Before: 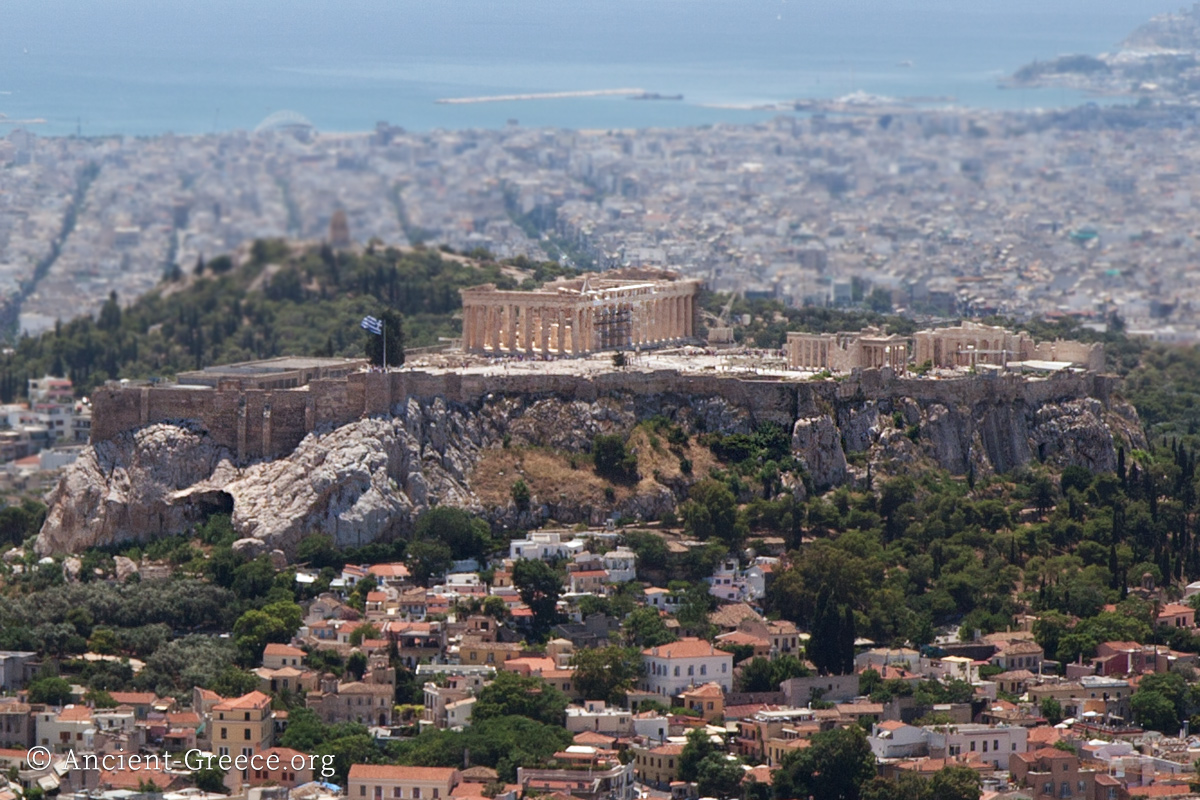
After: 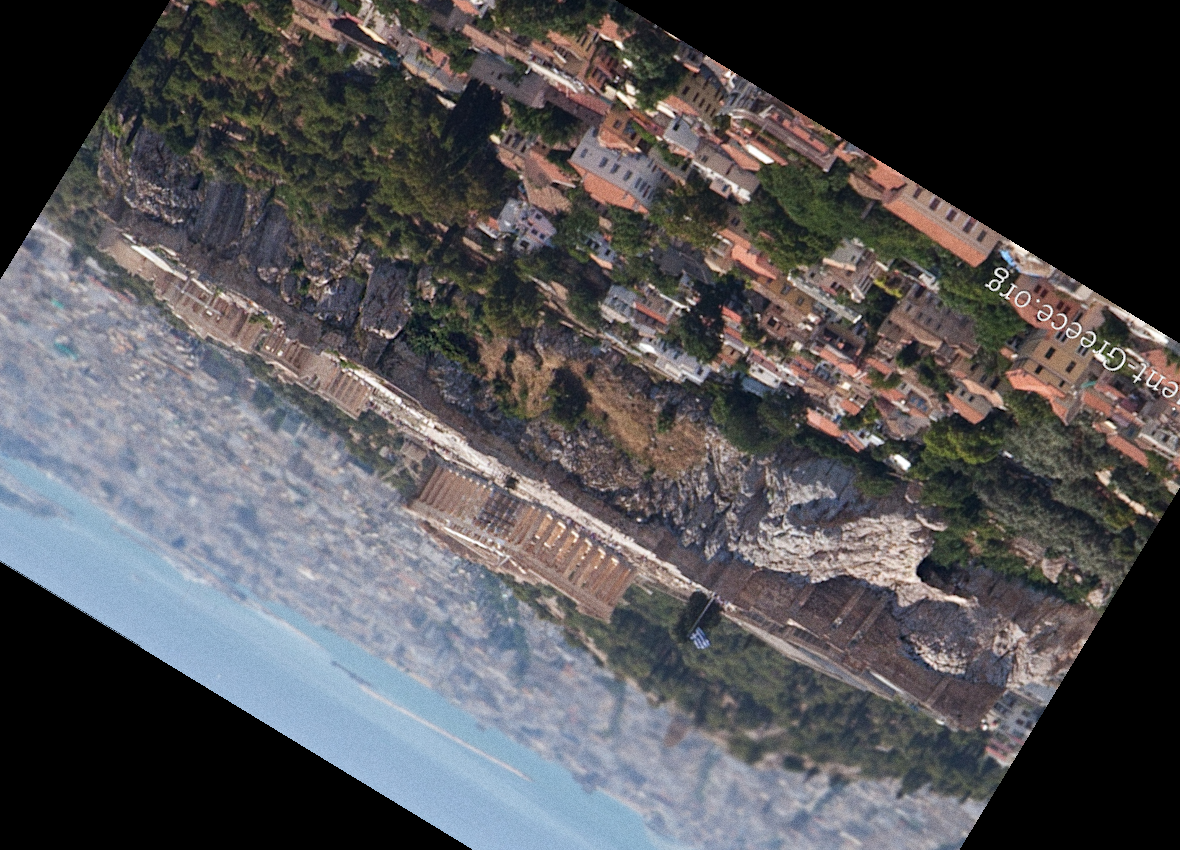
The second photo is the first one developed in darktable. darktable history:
crop and rotate: angle 148.68°, left 9.111%, top 15.603%, right 4.588%, bottom 17.041%
grain: coarseness 0.09 ISO
rotate and perspective: rotation 0.215°, lens shift (vertical) -0.139, crop left 0.069, crop right 0.939, crop top 0.002, crop bottom 0.996
